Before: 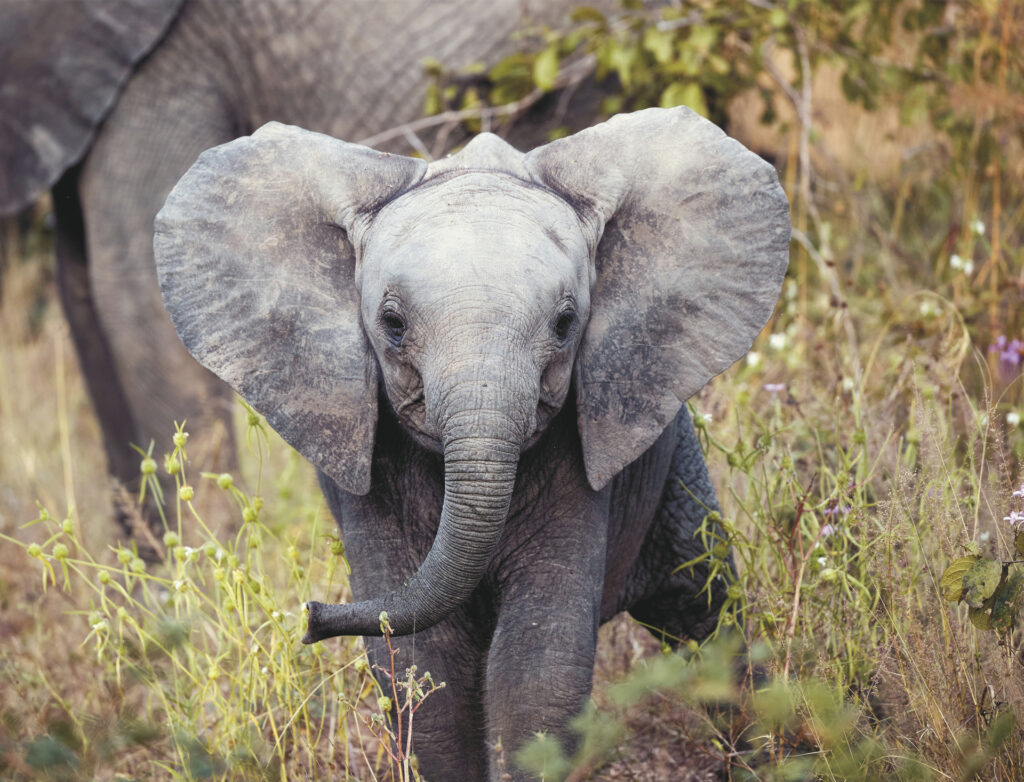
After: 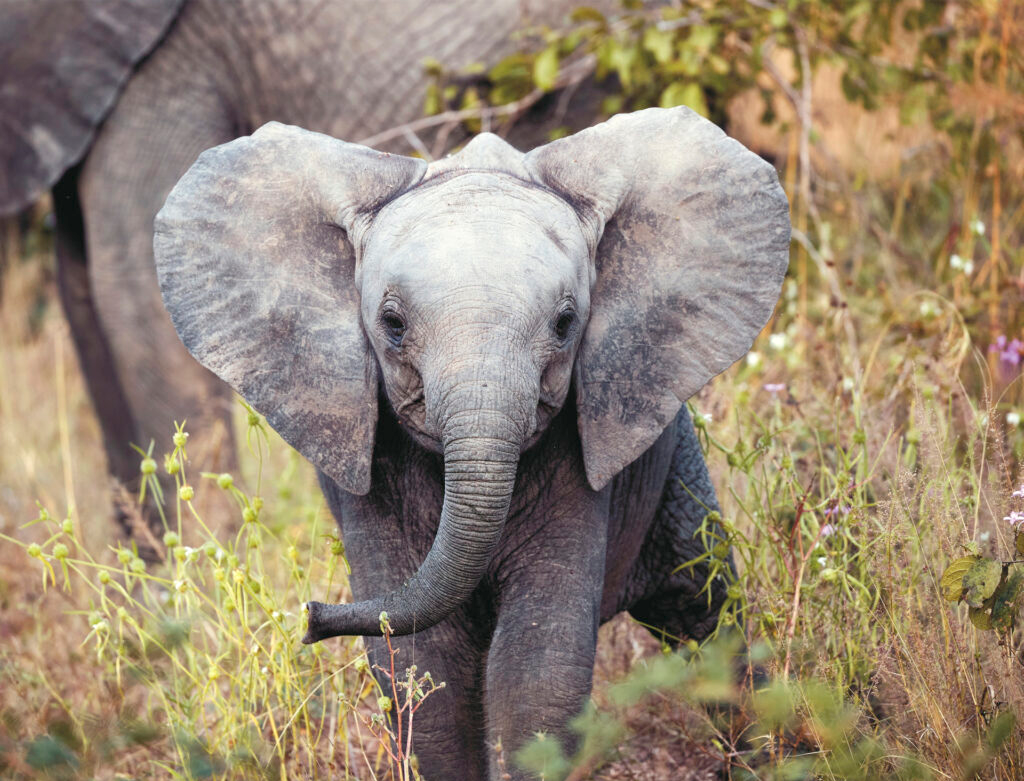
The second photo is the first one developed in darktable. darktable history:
crop: bottom 0.062%
exposure: black level correction 0.002, exposure 0.145 EV, compensate exposure bias true, compensate highlight preservation false
